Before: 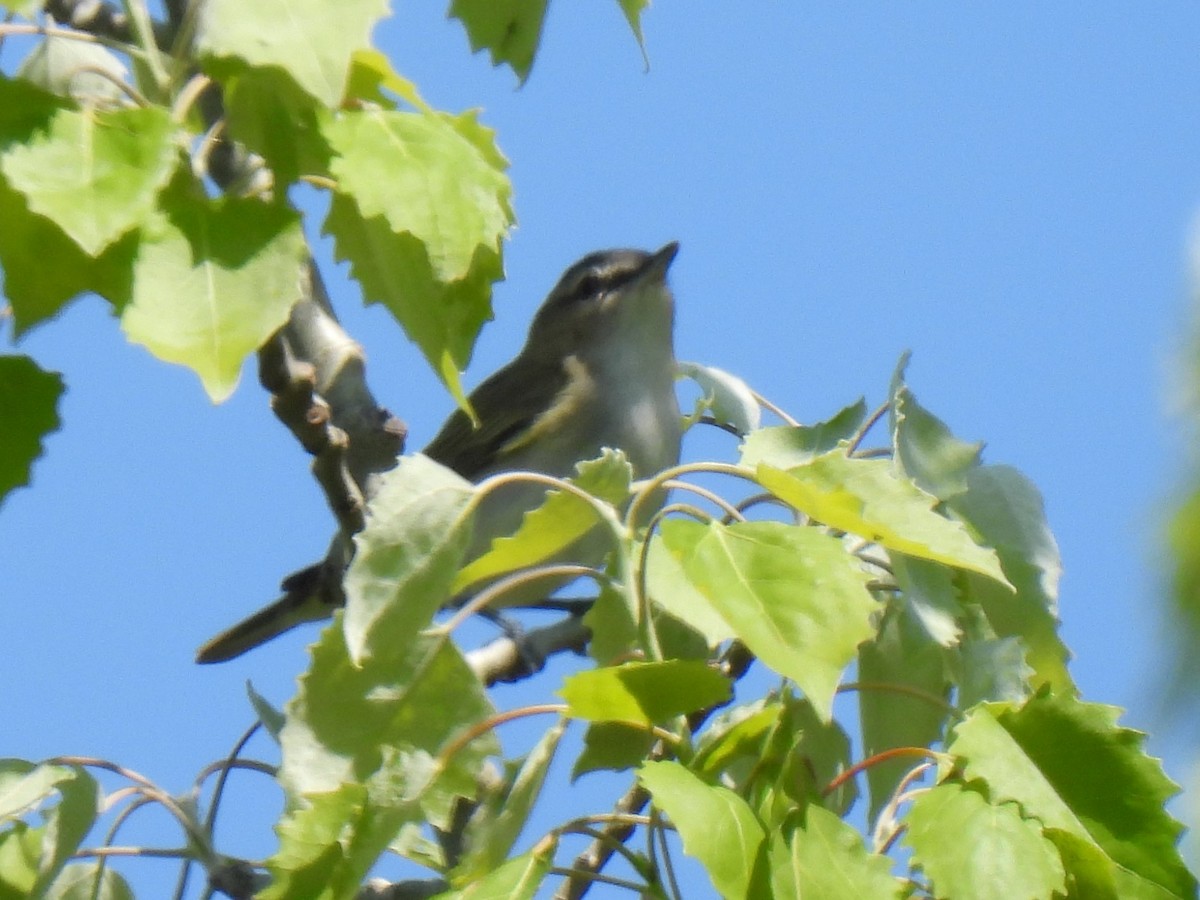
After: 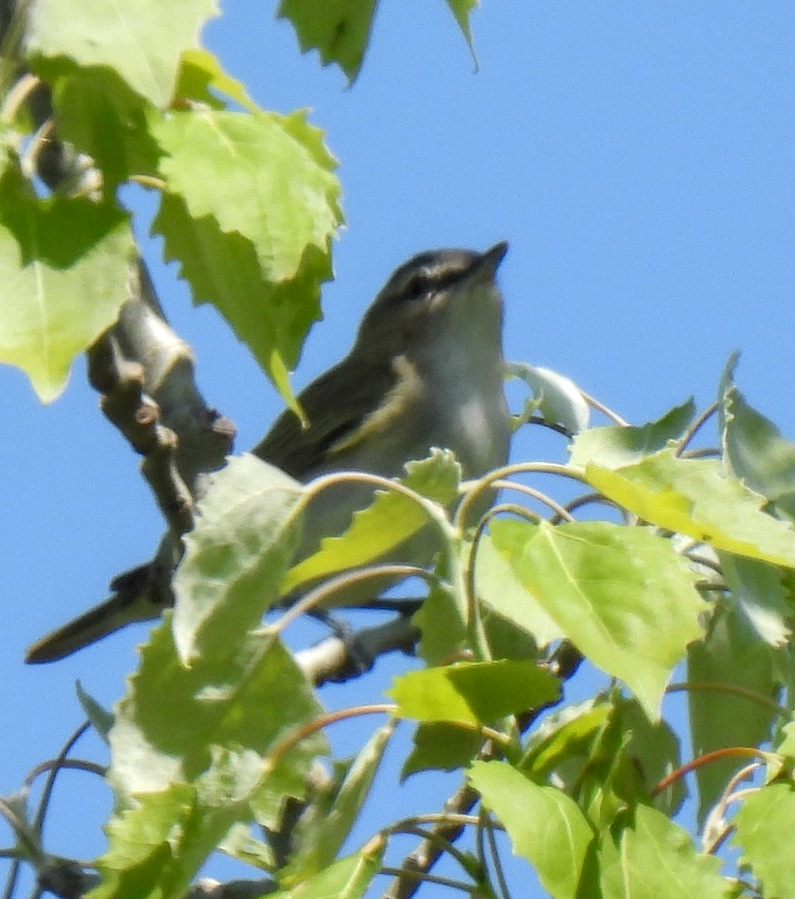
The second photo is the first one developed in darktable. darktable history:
crop and rotate: left 14.288%, right 19.404%
local contrast: on, module defaults
